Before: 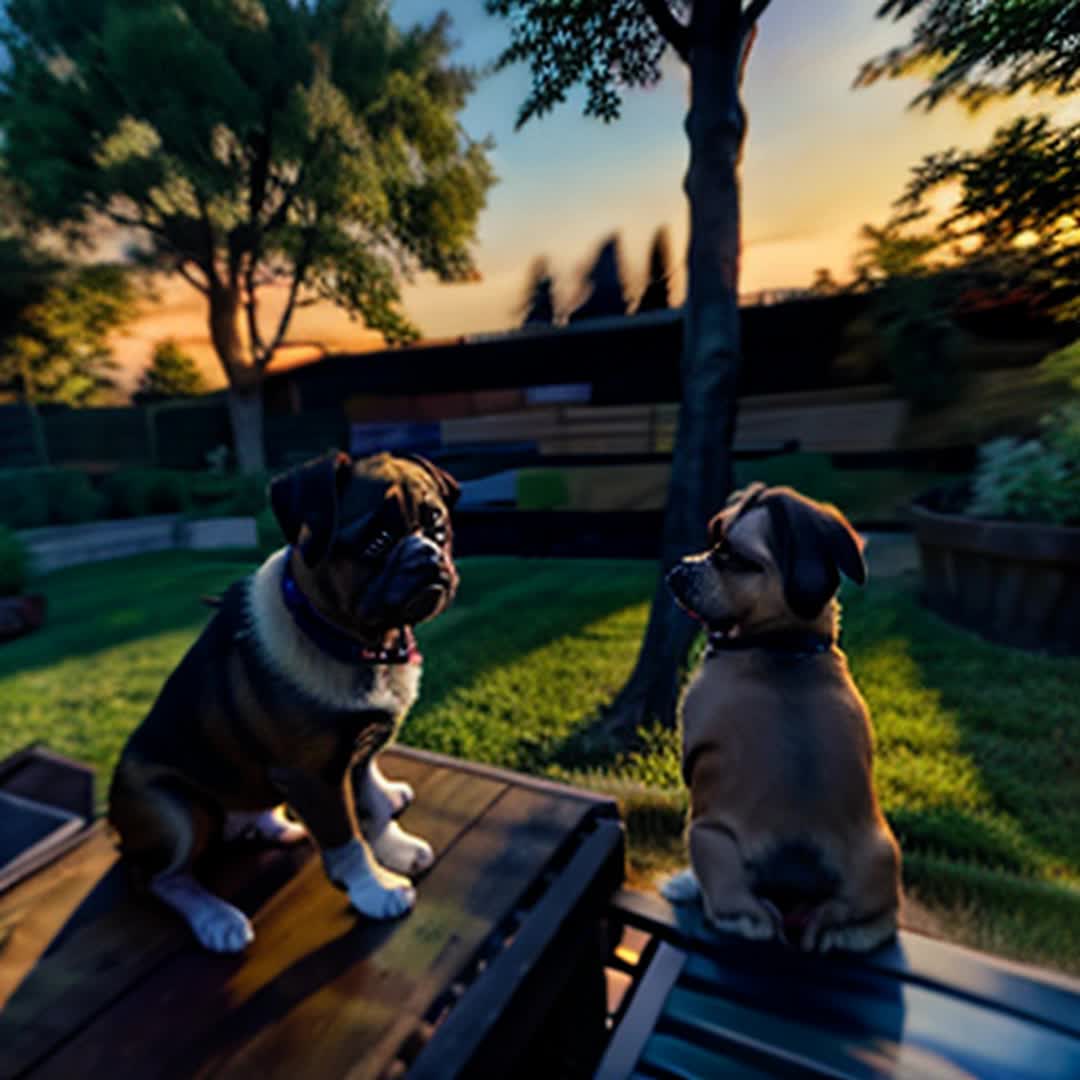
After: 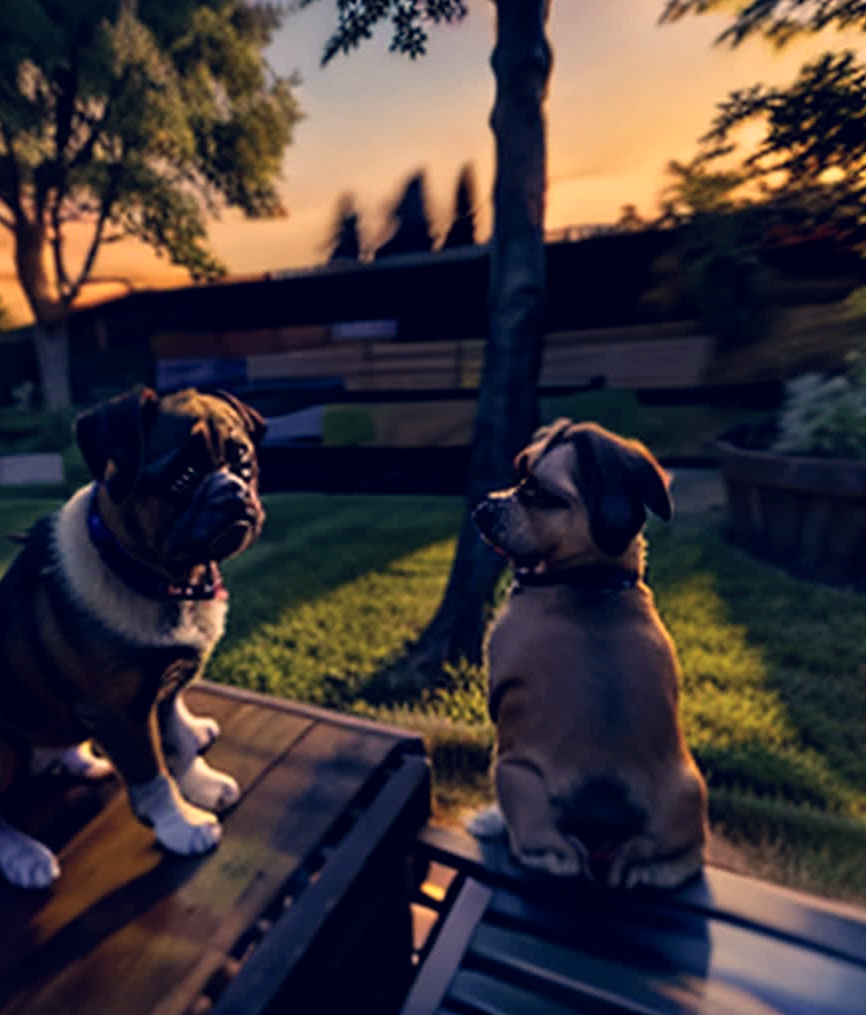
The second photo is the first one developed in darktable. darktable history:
color correction: highlights a* 19.83, highlights b* 27.08, shadows a* 3.46, shadows b* -17.02, saturation 0.758
crop and rotate: left 17.963%, top 5.933%, right 1.783%
